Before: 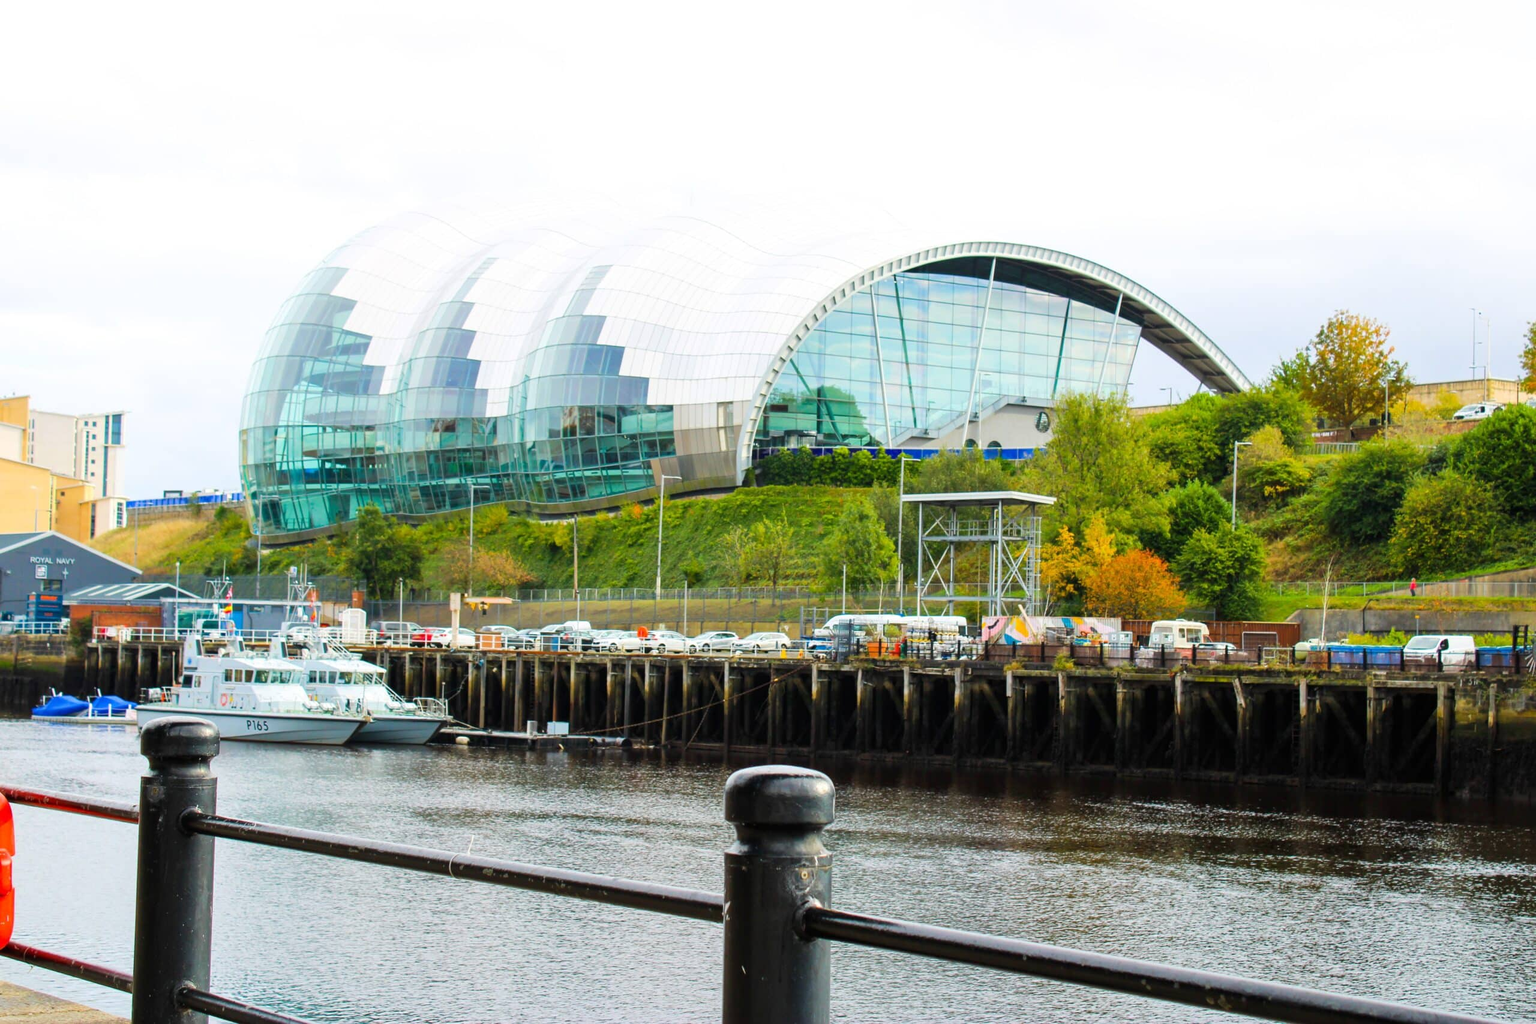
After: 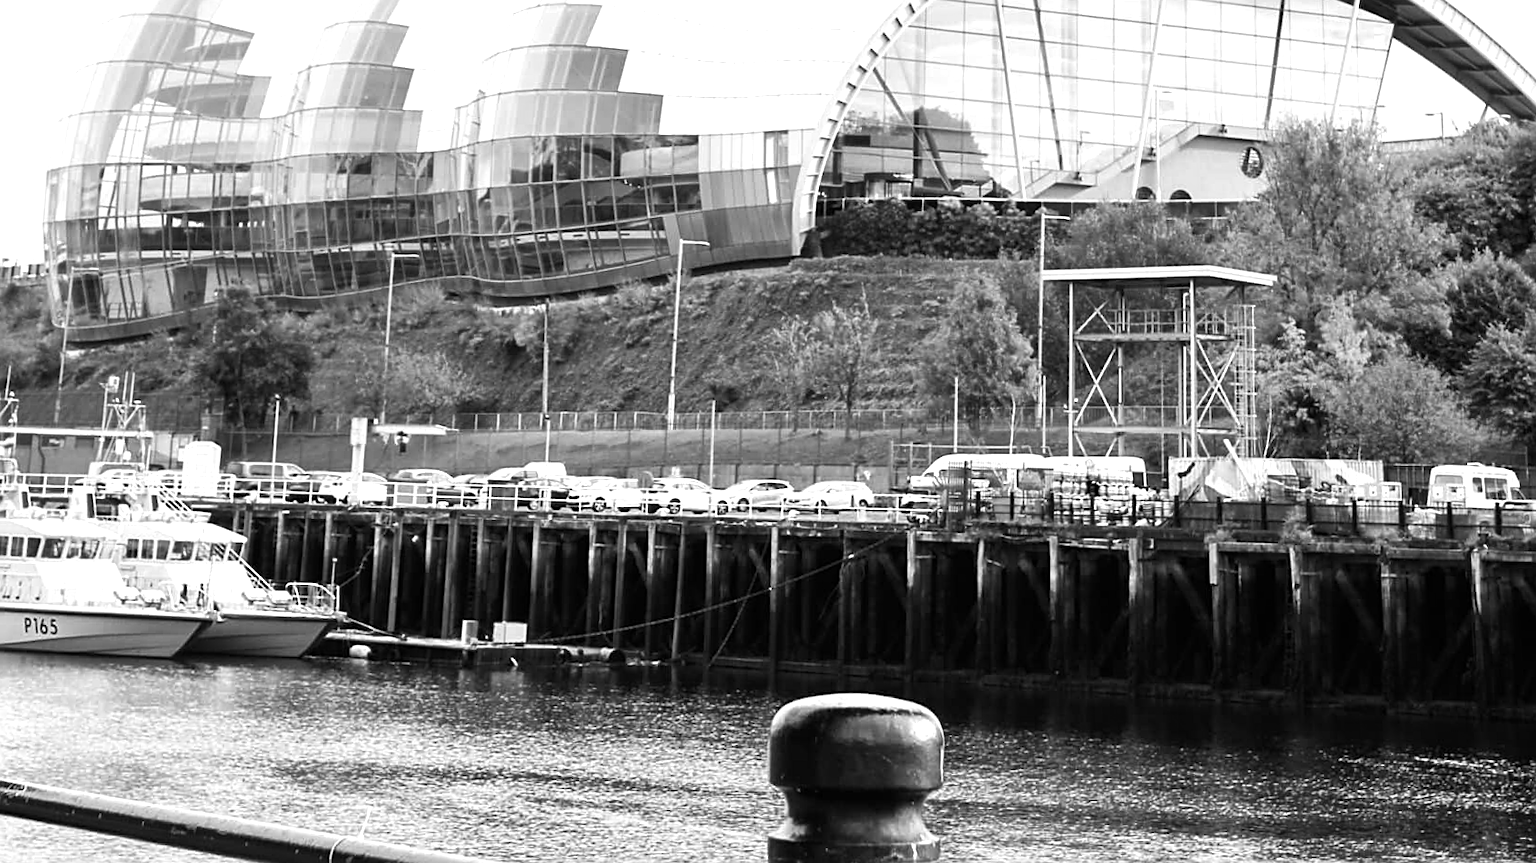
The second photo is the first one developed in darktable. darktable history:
crop: left 11.123%, top 27.61%, right 18.3%, bottom 17.034%
color calibration: illuminant as shot in camera, x 0.358, y 0.373, temperature 4628.91 K
sharpen: on, module defaults
rotate and perspective: rotation 0.215°, lens shift (vertical) -0.139, crop left 0.069, crop right 0.939, crop top 0.002, crop bottom 0.996
monochrome: on, module defaults
color balance rgb: linear chroma grading › global chroma 16.62%, perceptual saturation grading › highlights -8.63%, perceptual saturation grading › mid-tones 18.66%, perceptual saturation grading › shadows 28.49%, perceptual brilliance grading › highlights 14.22%, perceptual brilliance grading › shadows -18.96%, global vibrance 27.71%
